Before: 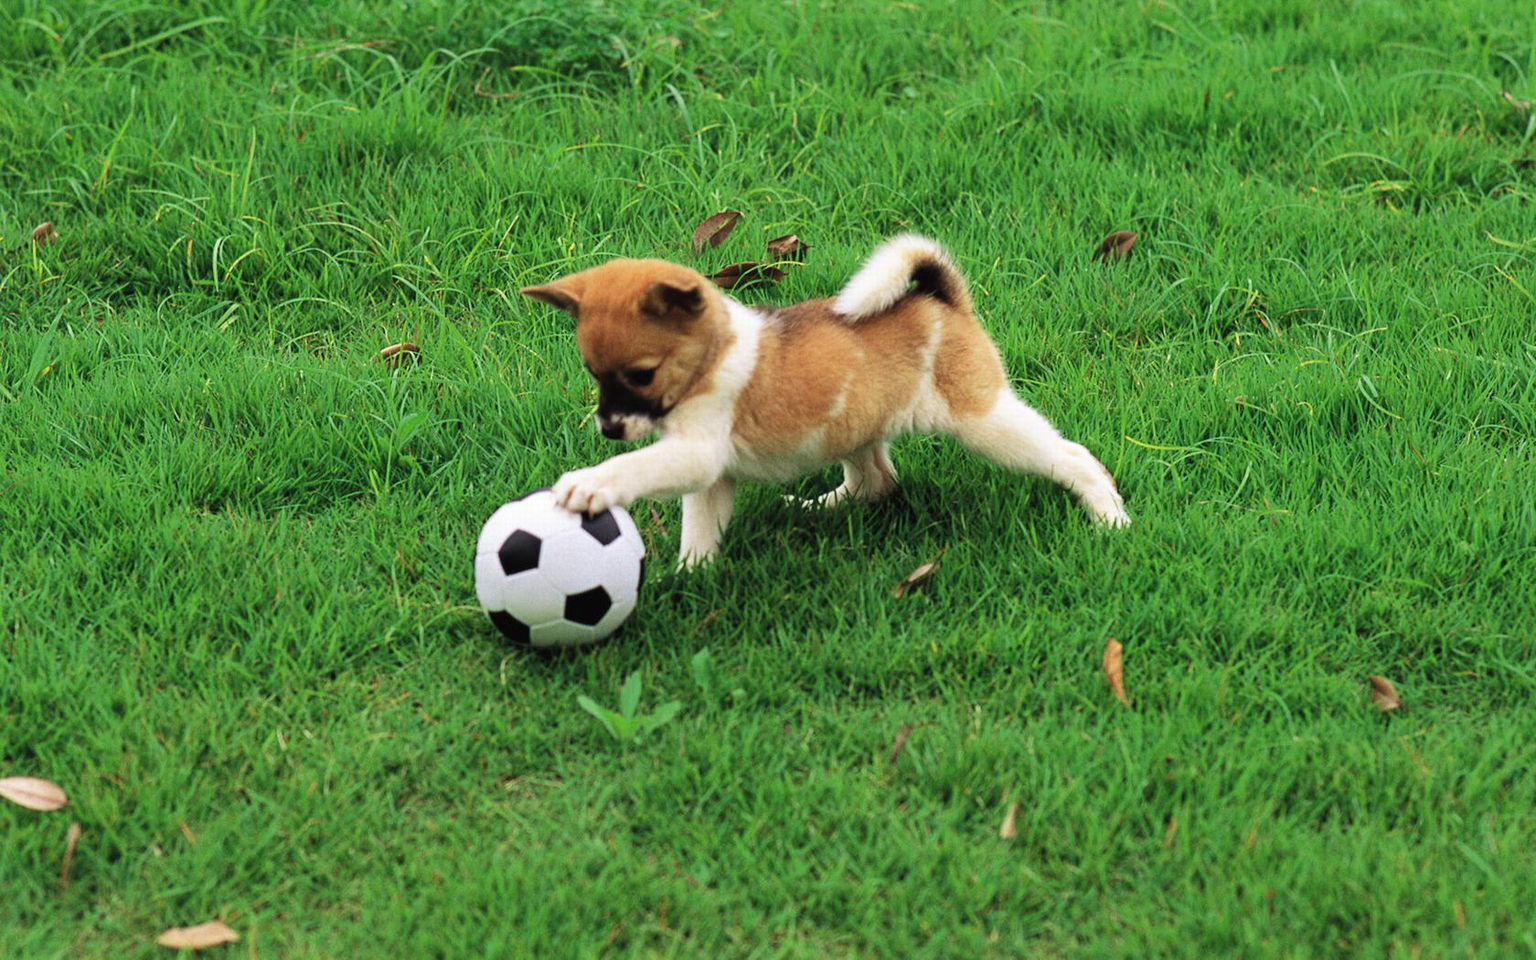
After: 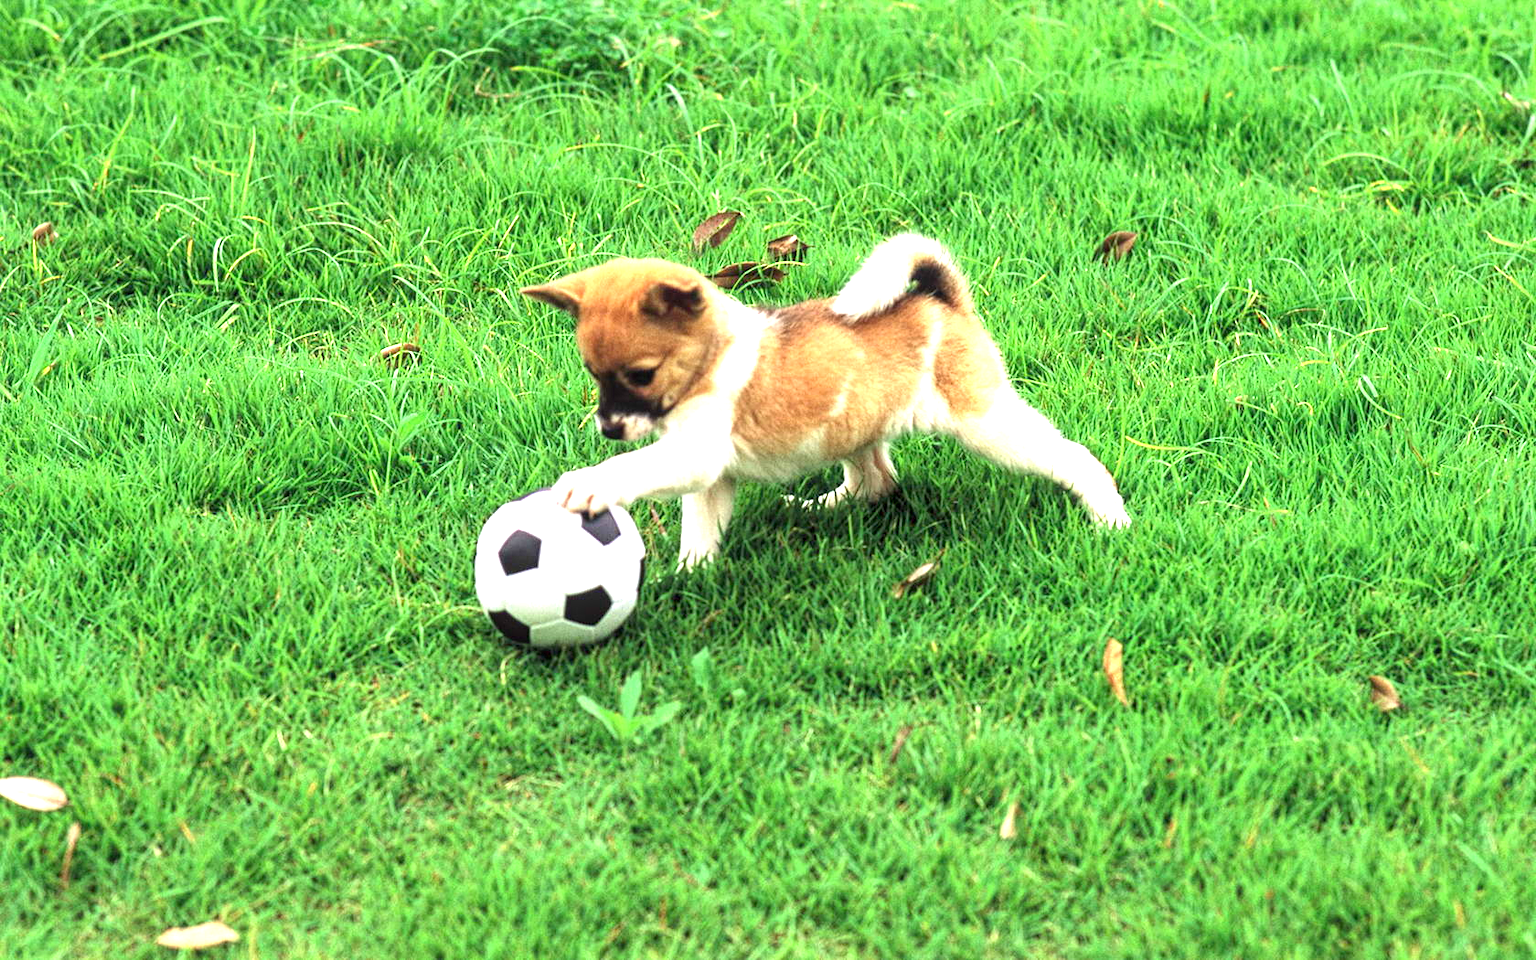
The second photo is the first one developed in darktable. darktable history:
local contrast: on, module defaults
exposure: black level correction 0.001, exposure 1.3 EV, compensate highlight preservation false
